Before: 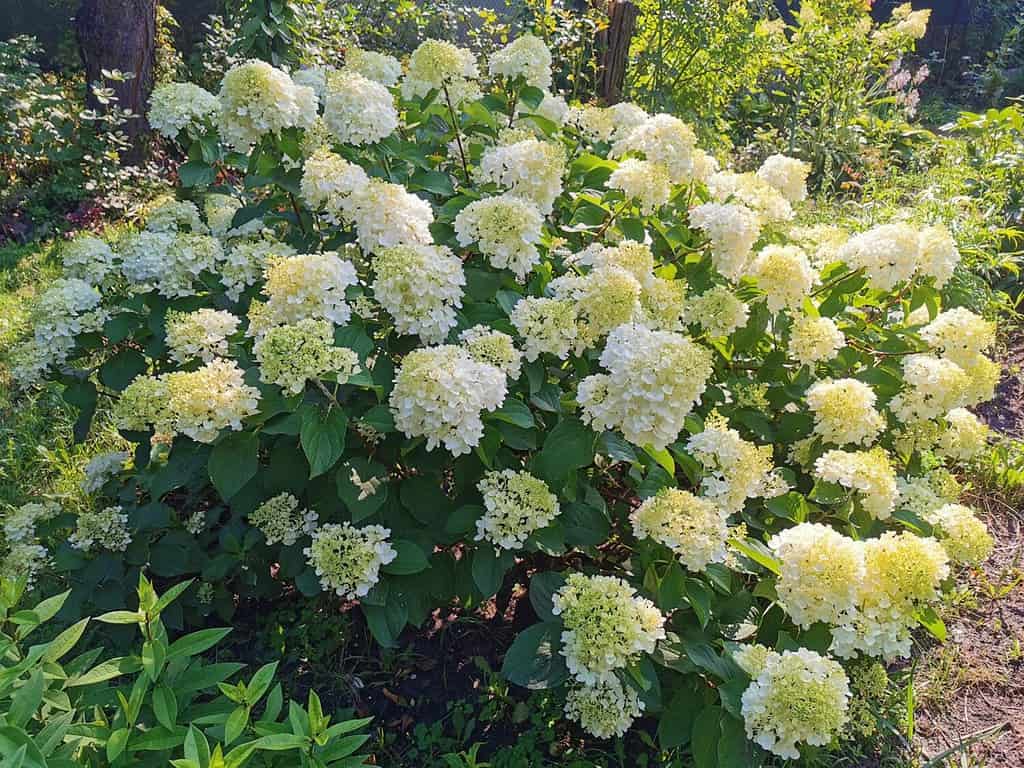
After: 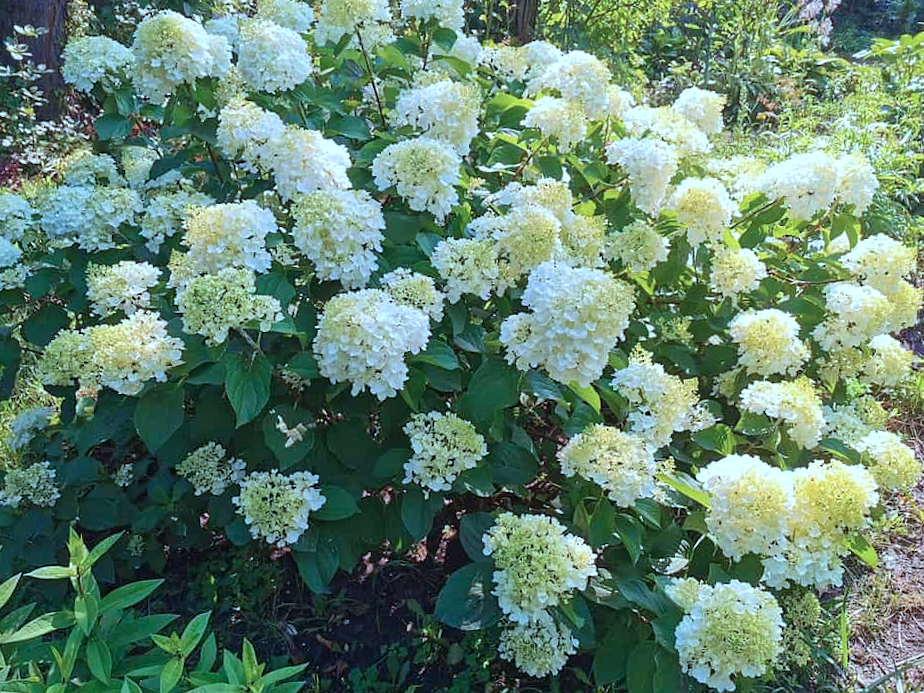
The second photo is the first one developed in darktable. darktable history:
exposure: exposure 0.2 EV, compensate highlight preservation false
color correction: highlights a* -9.35, highlights b* -23.15
crop and rotate: angle 1.96°, left 5.673%, top 5.673%
